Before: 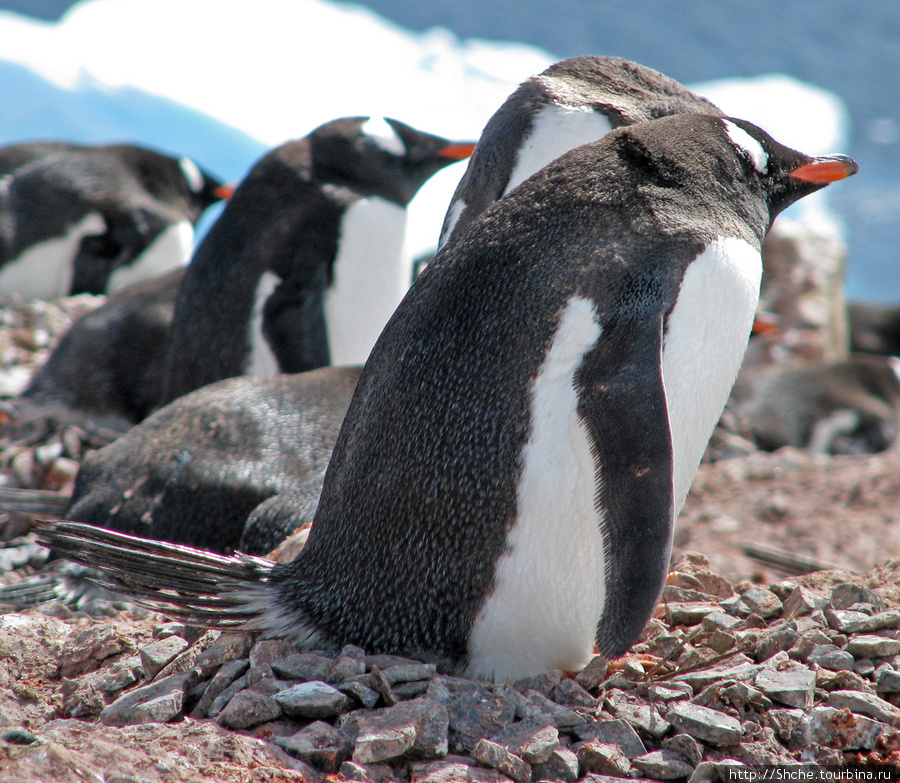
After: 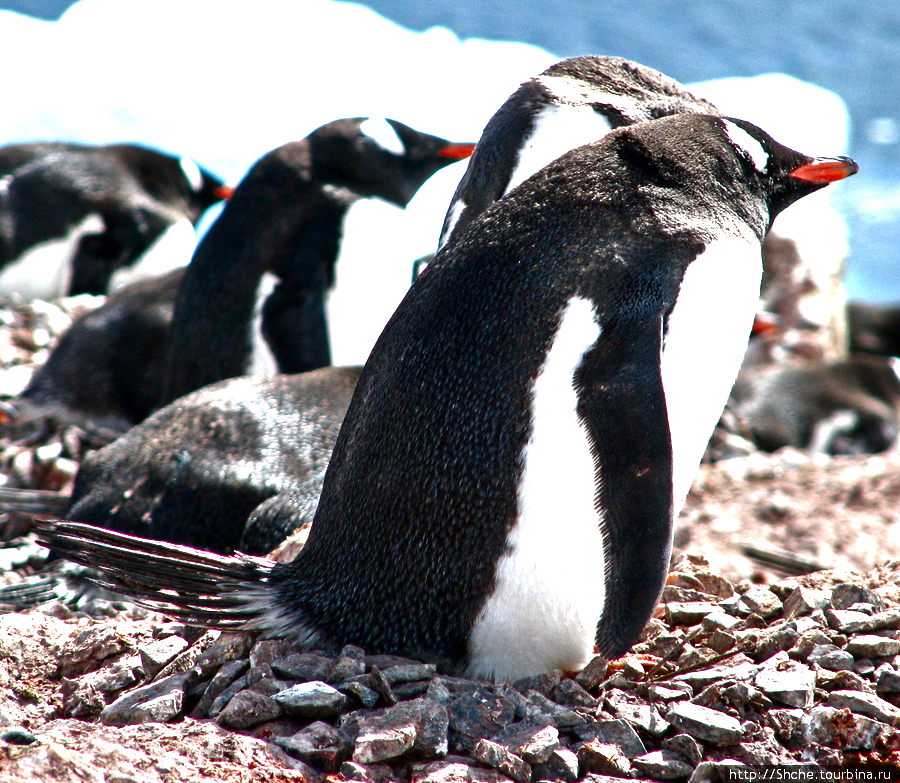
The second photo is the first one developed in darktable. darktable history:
exposure: black level correction 0, exposure 1.295 EV, compensate highlight preservation false
contrast brightness saturation: brightness -0.537
